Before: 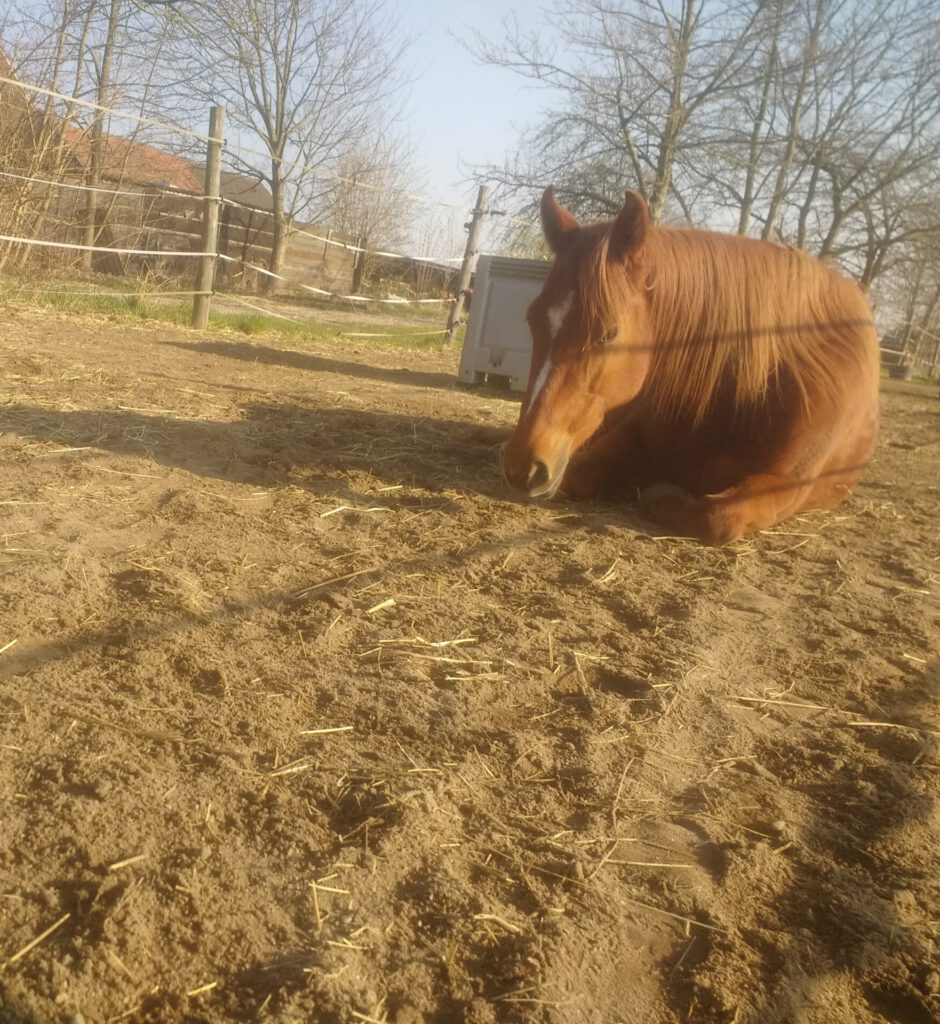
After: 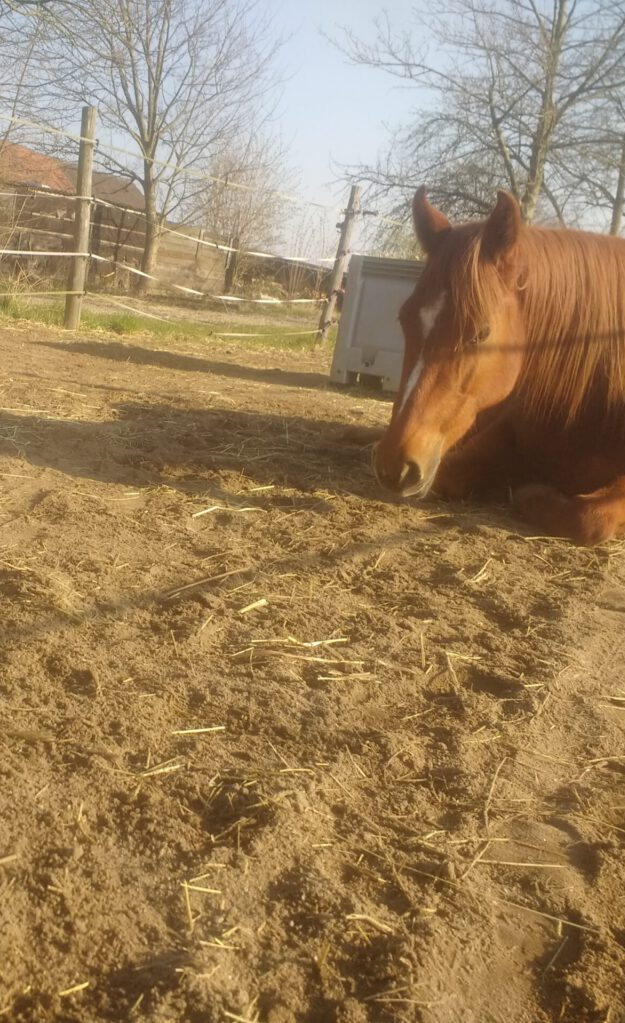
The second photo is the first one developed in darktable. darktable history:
crop and rotate: left 13.775%, right 19.698%
